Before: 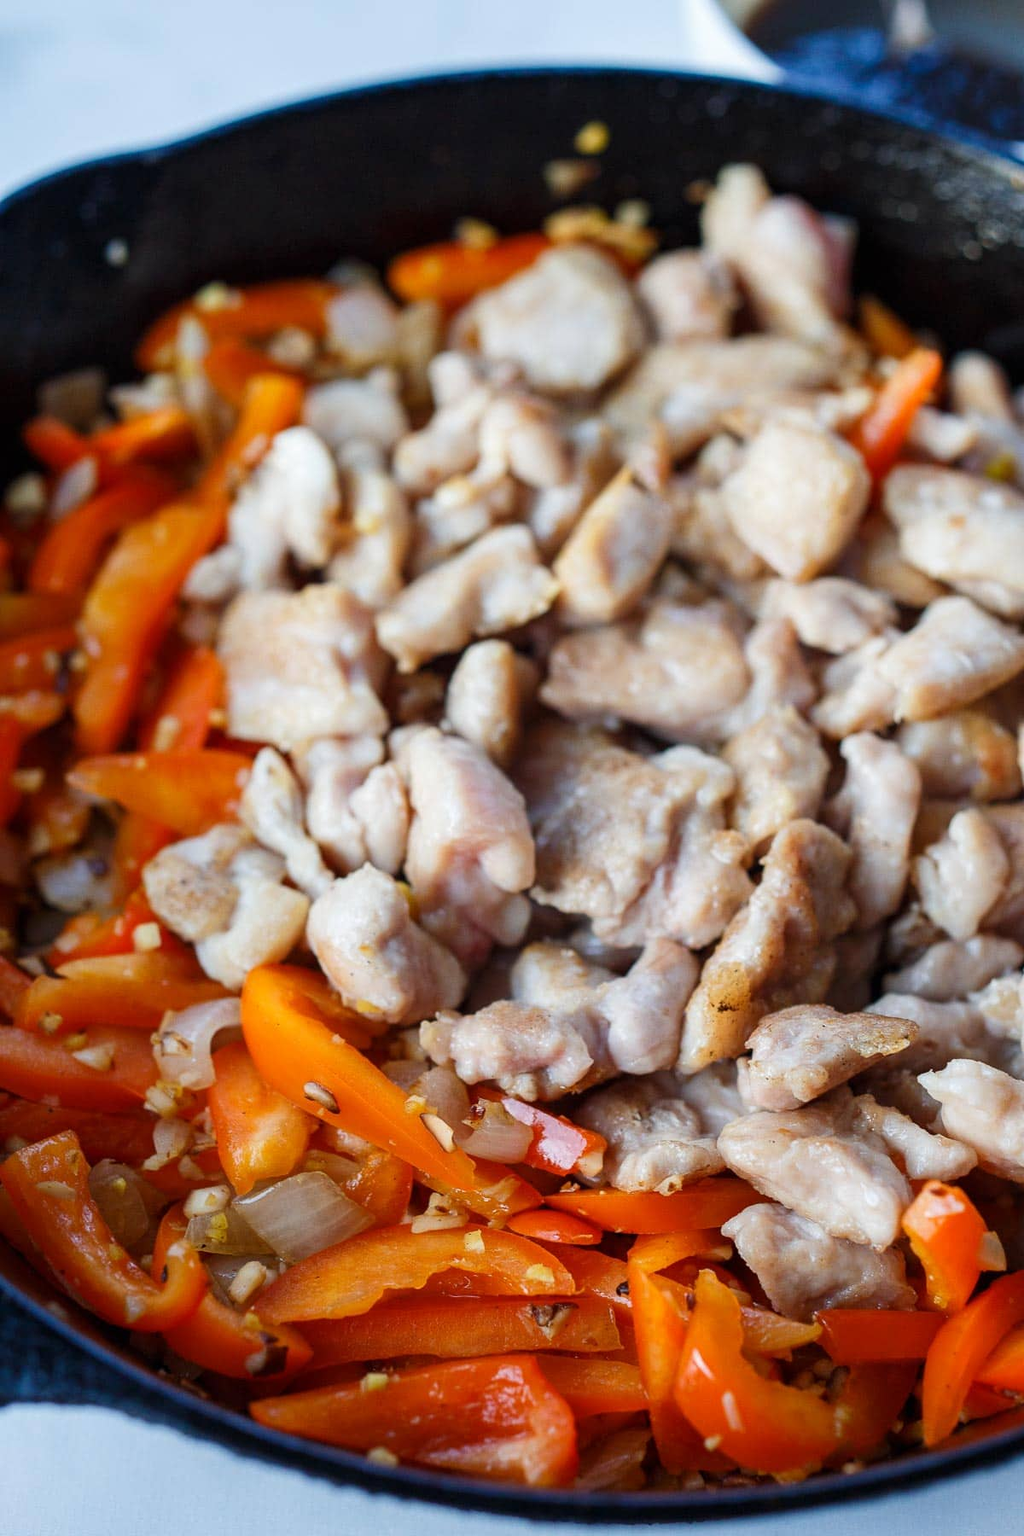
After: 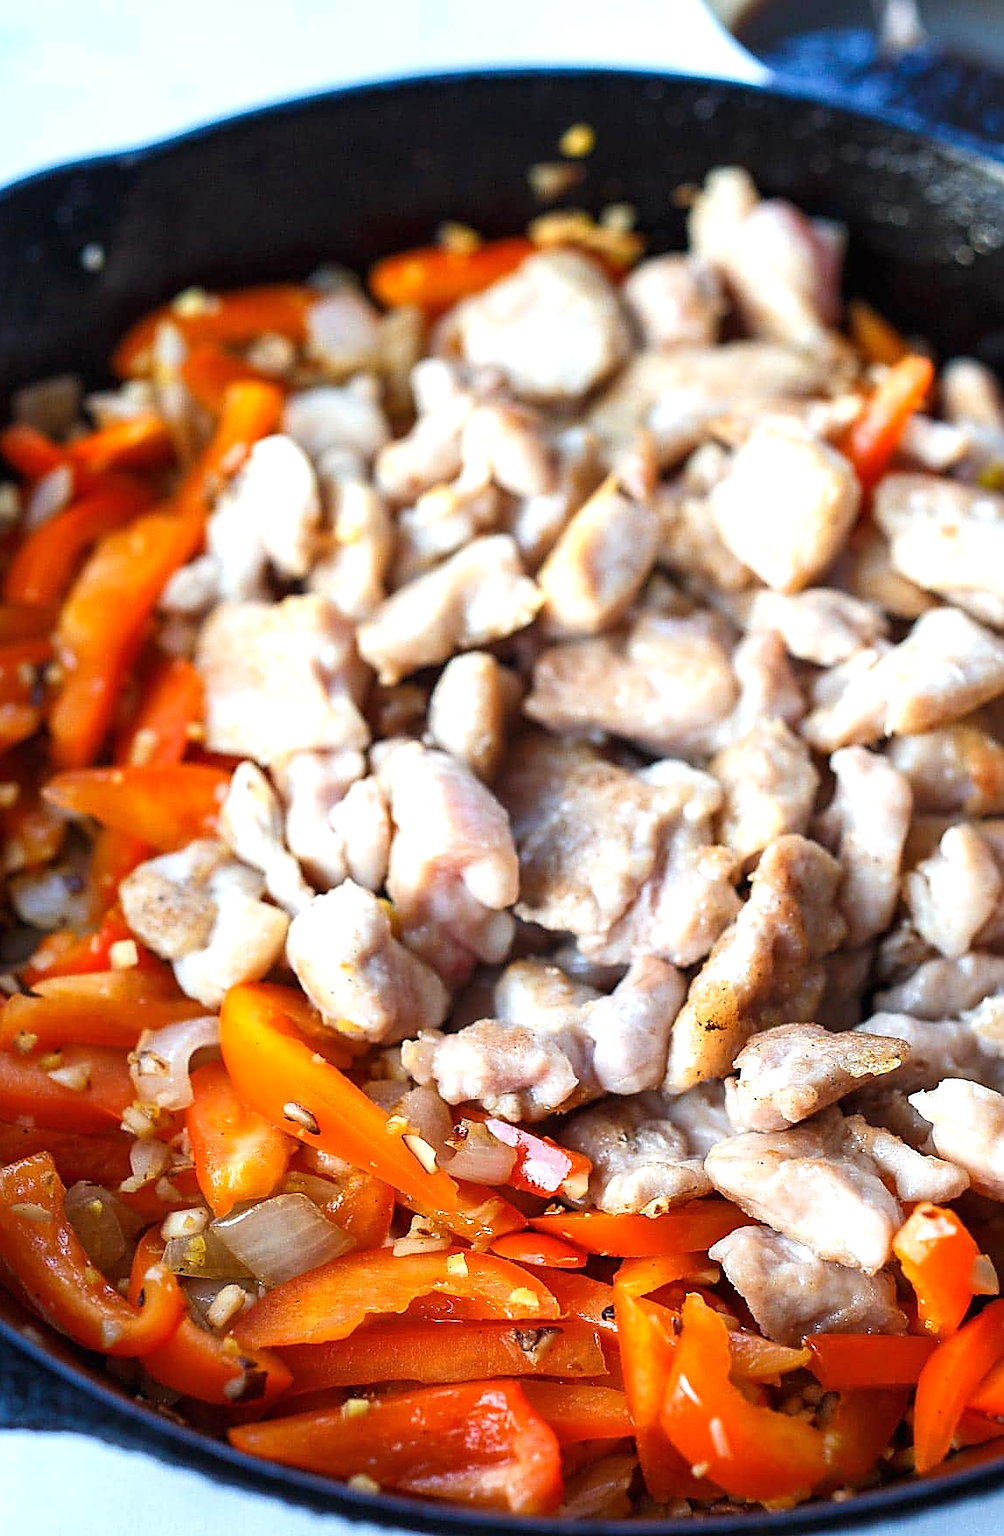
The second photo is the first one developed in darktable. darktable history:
crop and rotate: left 2.581%, right 1.131%, bottom 1.779%
color correction: highlights a* -0.114, highlights b* 0.131
base curve: curves: ch0 [(0, 0) (0.303, 0.277) (1, 1)], preserve colors none
sharpen: radius 1.376, amount 1.233, threshold 0.846
exposure: black level correction 0, exposure 0.69 EV, compensate highlight preservation false
